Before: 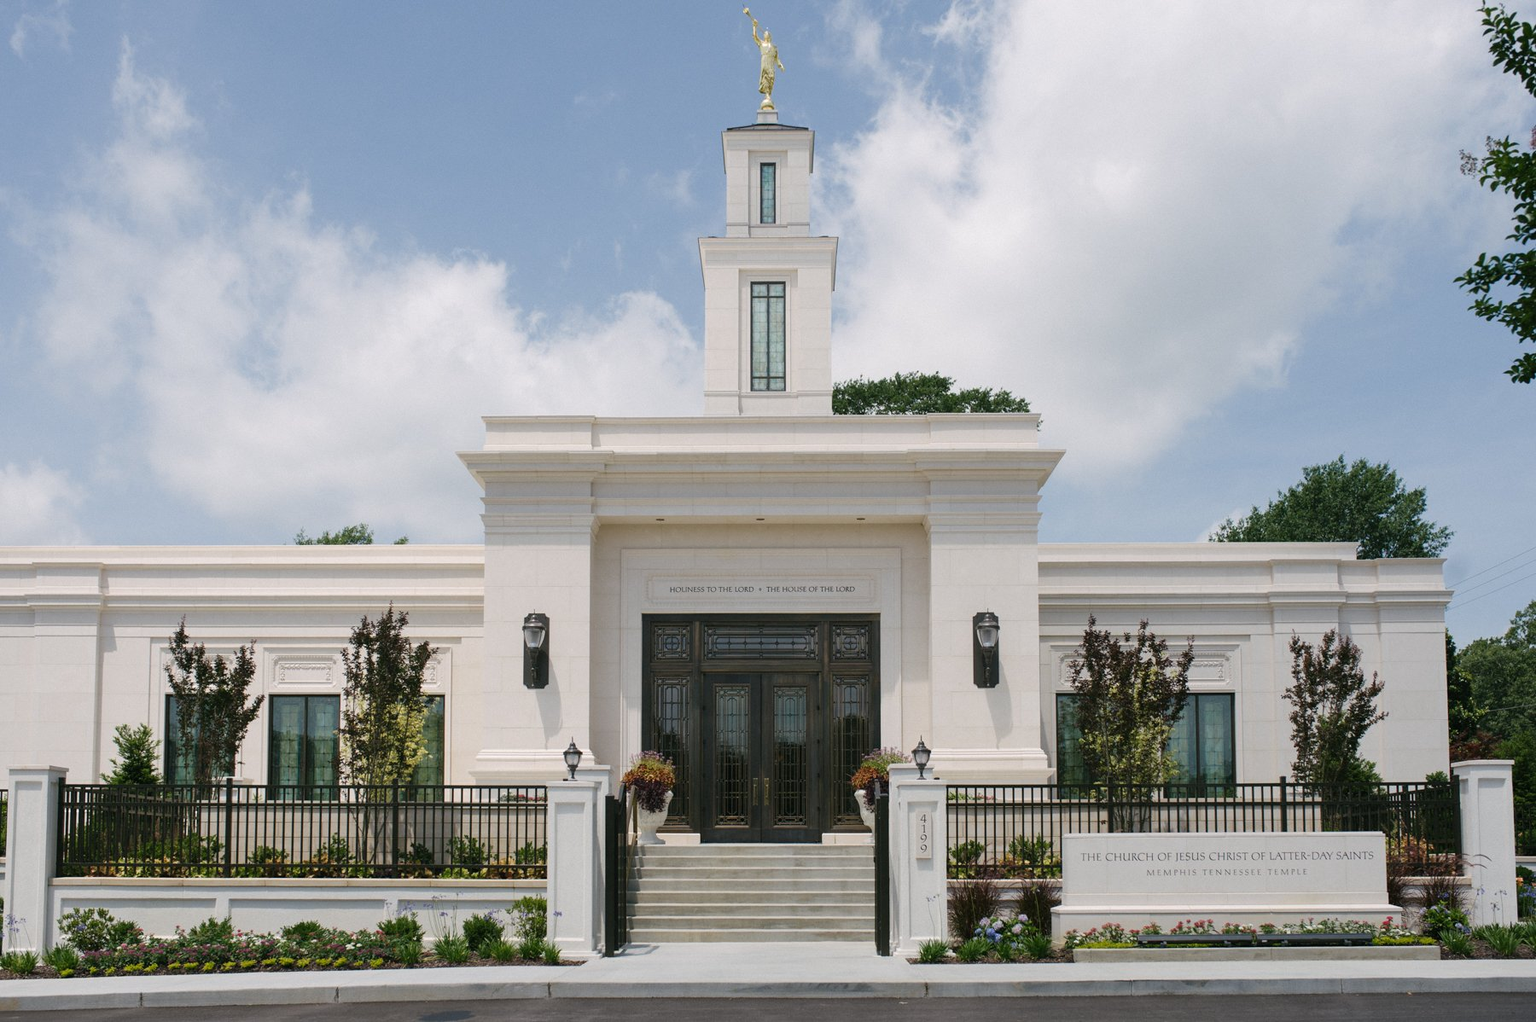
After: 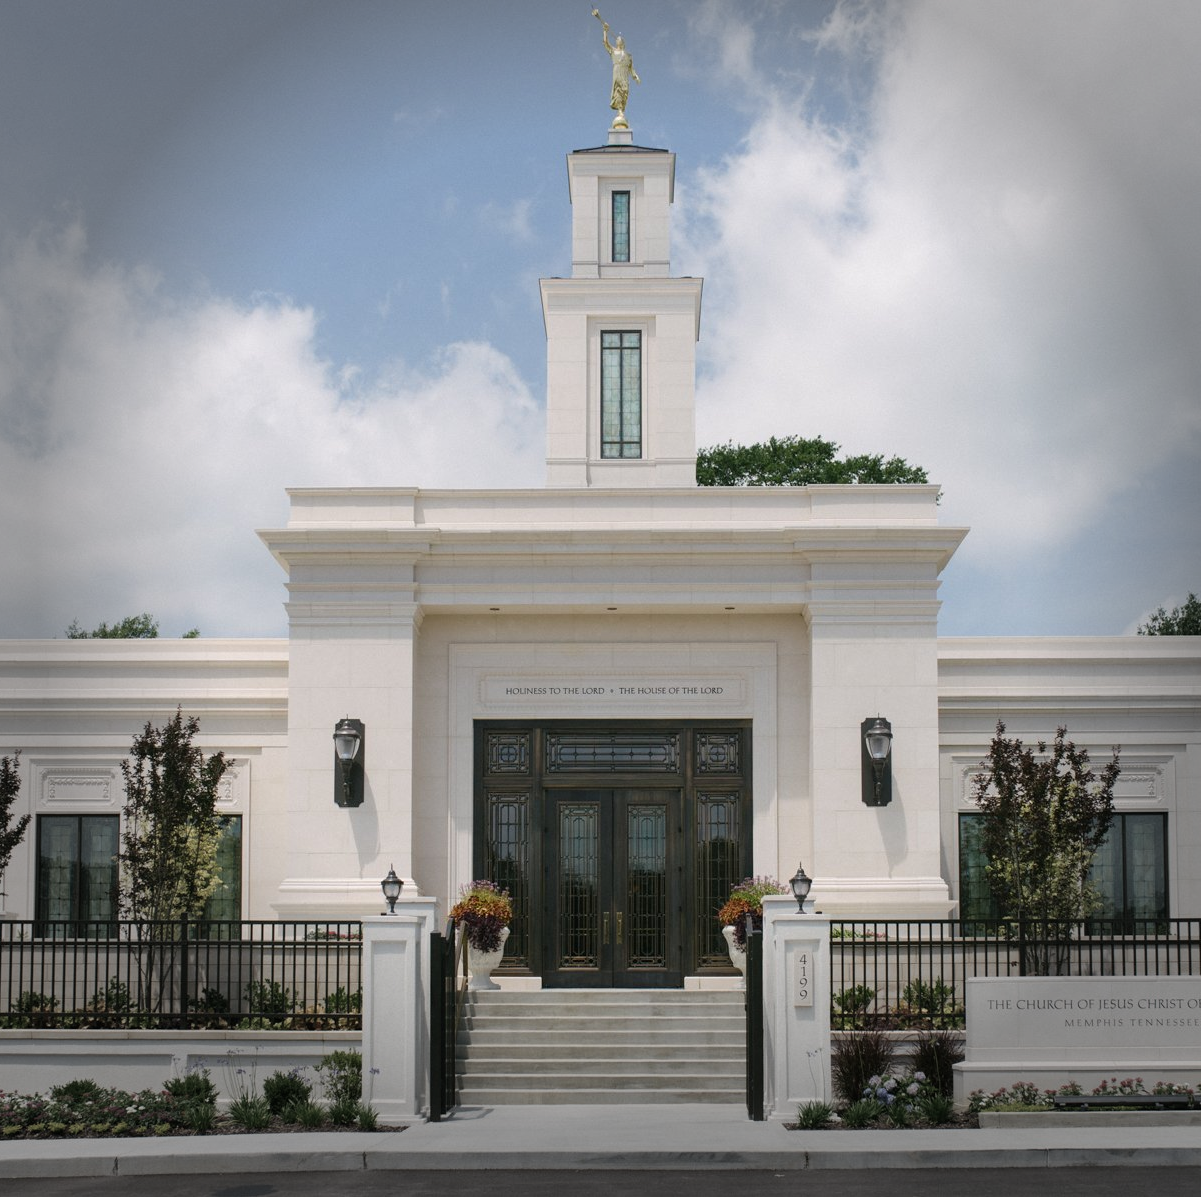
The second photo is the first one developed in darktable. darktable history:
crop and rotate: left 15.555%, right 17.69%
vignetting: fall-off start 68.46%, fall-off radius 30.13%, center (0.035, -0.095), width/height ratio 0.99, shape 0.844, unbound false
